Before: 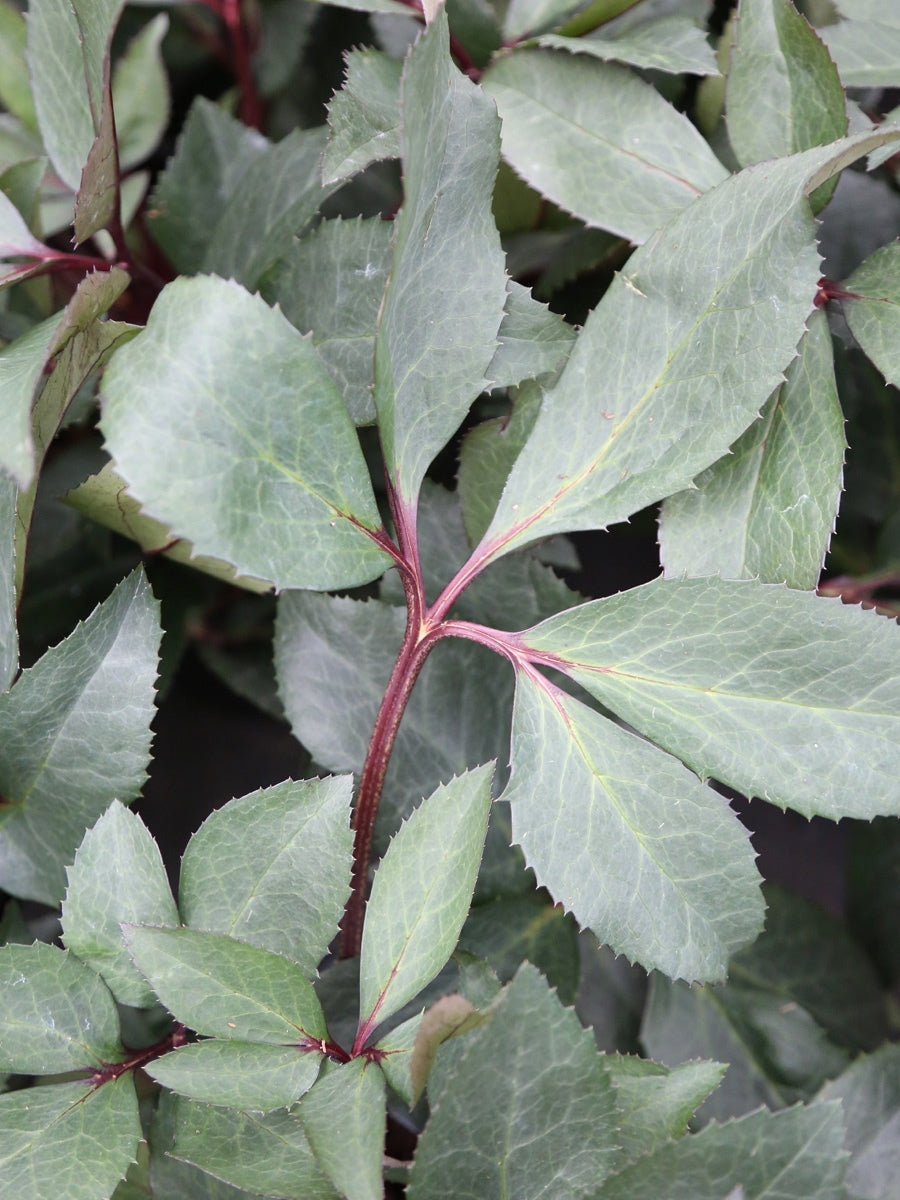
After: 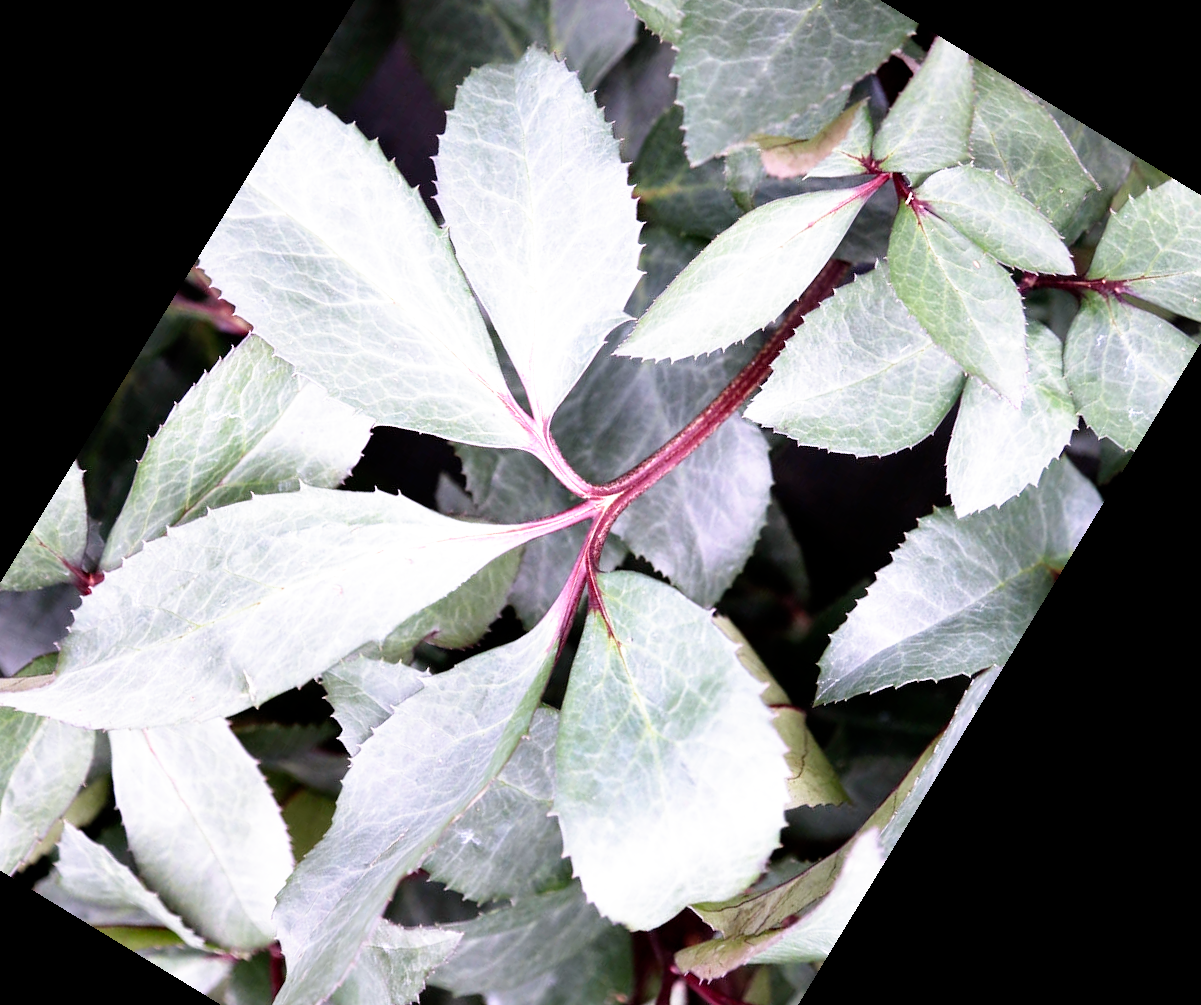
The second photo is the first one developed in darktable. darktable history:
crop and rotate: angle 148.68°, left 9.111%, top 15.603%, right 4.588%, bottom 17.041%
white balance: red 1.066, blue 1.119
filmic rgb: black relative exposure -8.7 EV, white relative exposure 2.7 EV, threshold 3 EV, target black luminance 0%, hardness 6.25, latitude 75%, contrast 1.325, highlights saturation mix -5%, preserve chrominance no, color science v5 (2021), iterations of high-quality reconstruction 0, enable highlight reconstruction true
exposure: exposure 0.6 EV, compensate highlight preservation false
